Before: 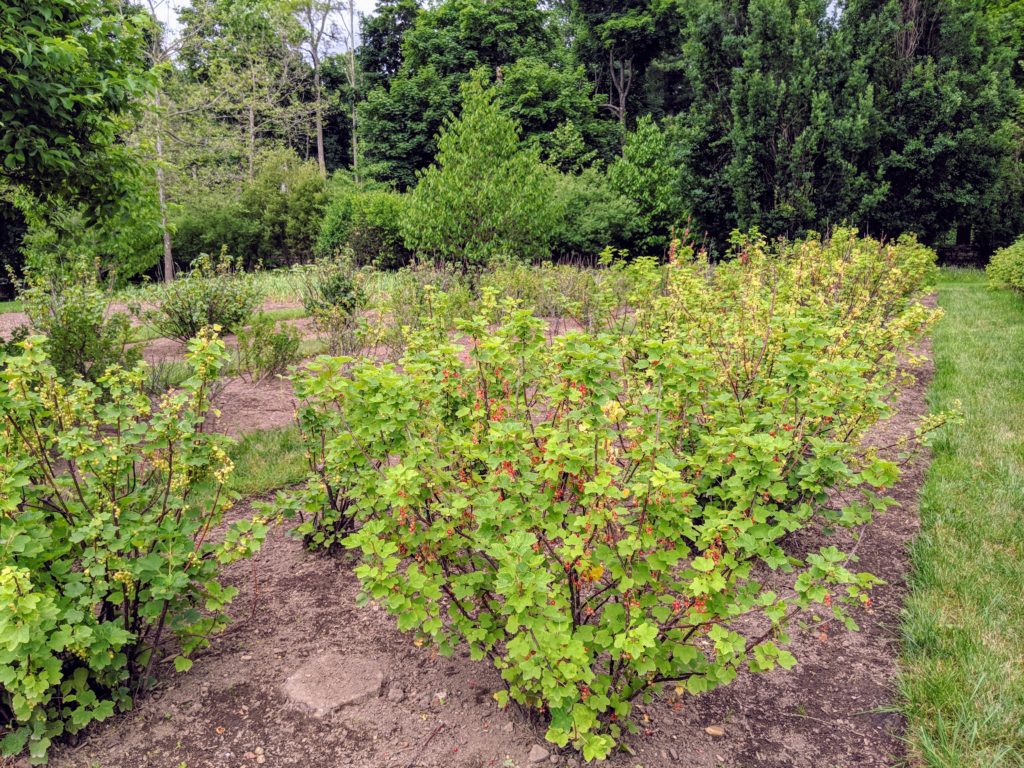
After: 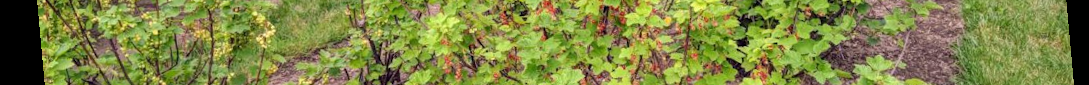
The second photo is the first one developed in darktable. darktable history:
crop and rotate: top 59.084%, bottom 30.916%
rotate and perspective: rotation -5.2°, automatic cropping off
color calibration: illuminant same as pipeline (D50), adaptation none (bypass)
